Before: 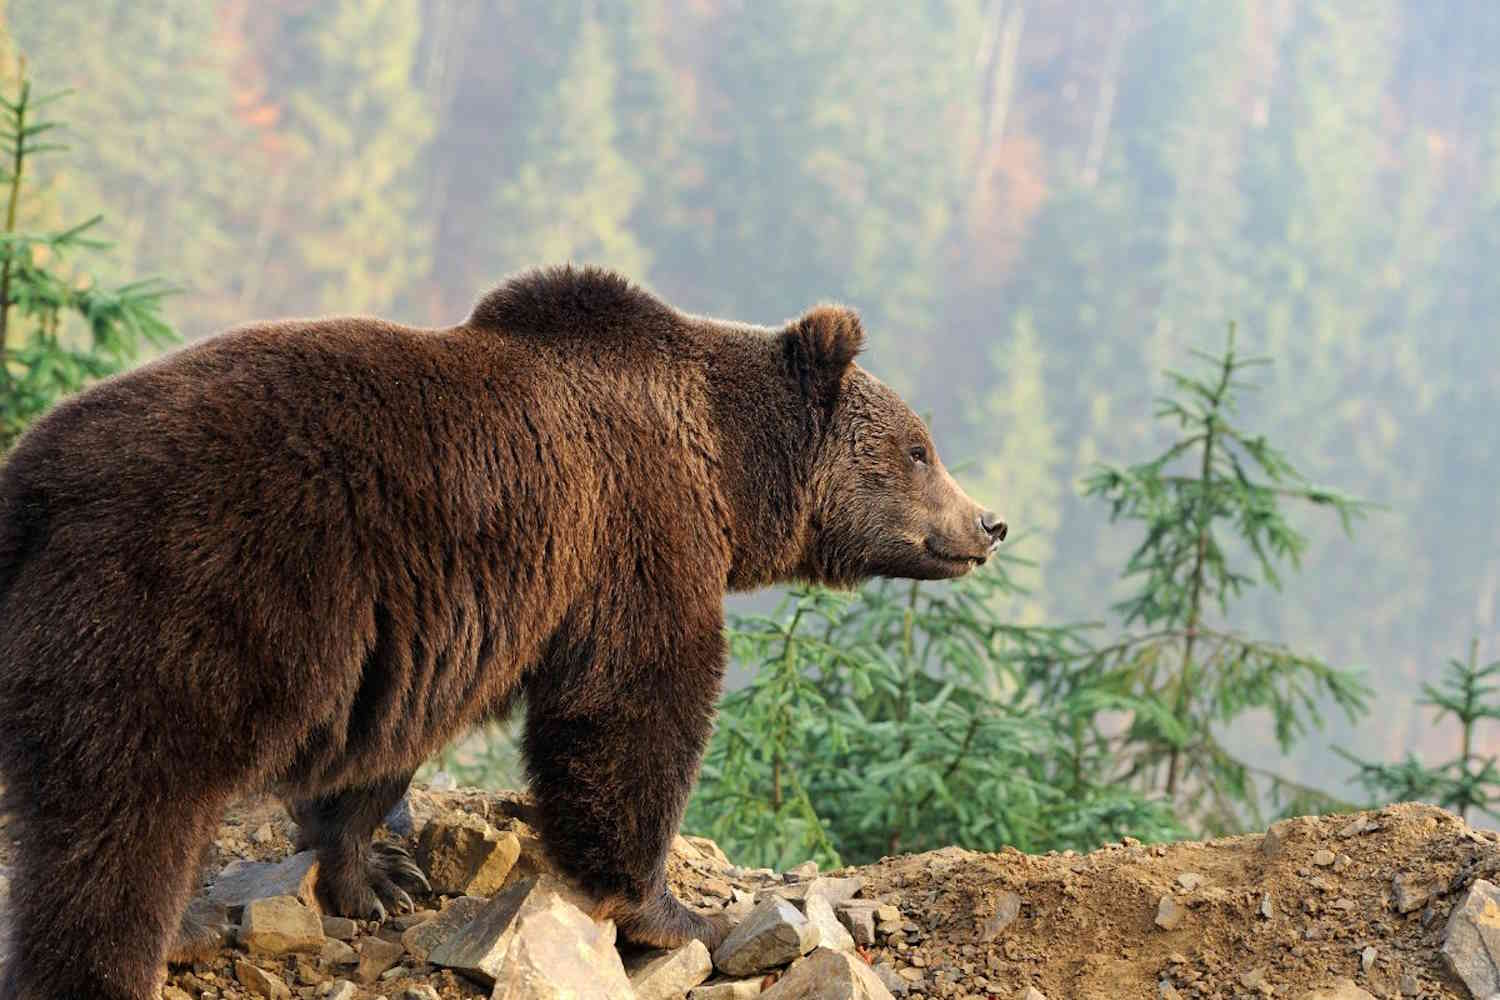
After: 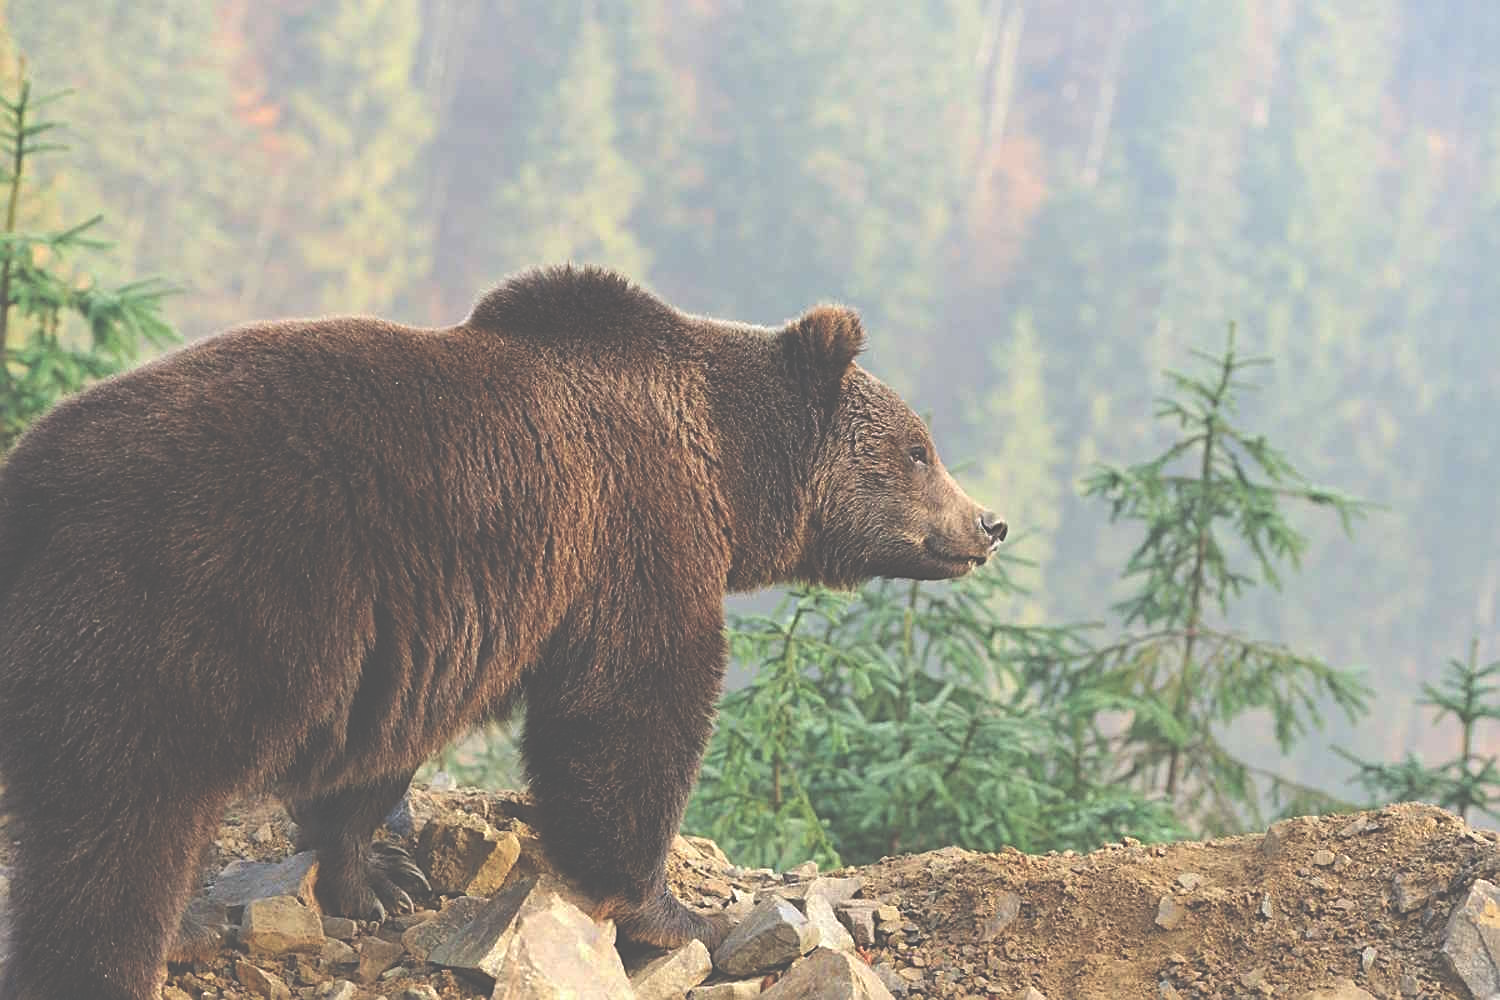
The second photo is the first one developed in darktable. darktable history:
exposure: black level correction -0.087, compensate highlight preservation false
sharpen: on, module defaults
